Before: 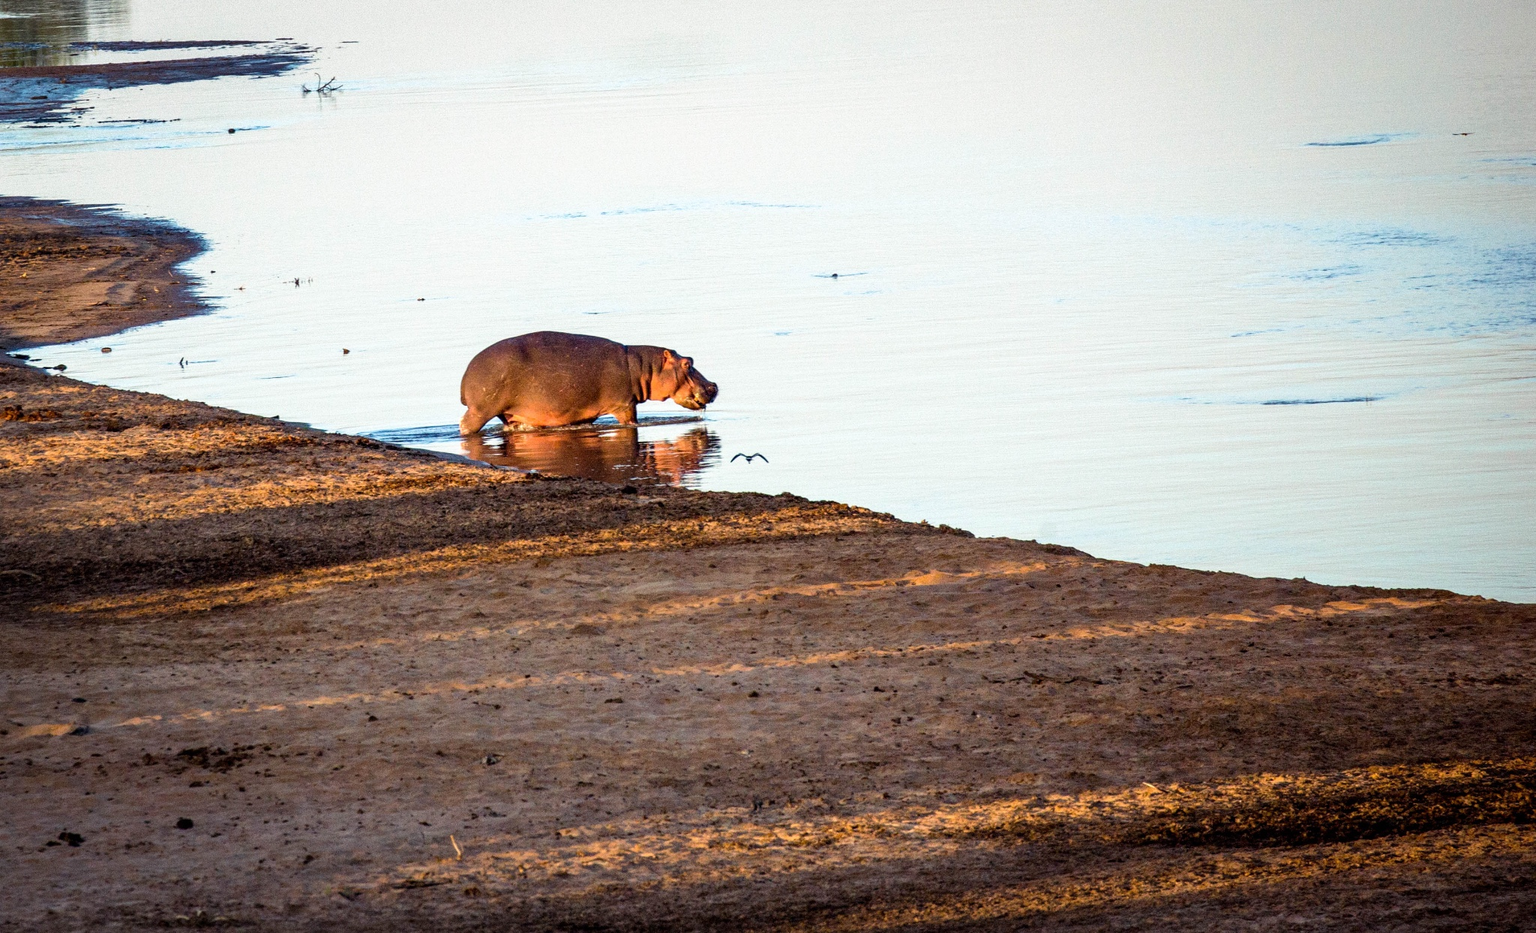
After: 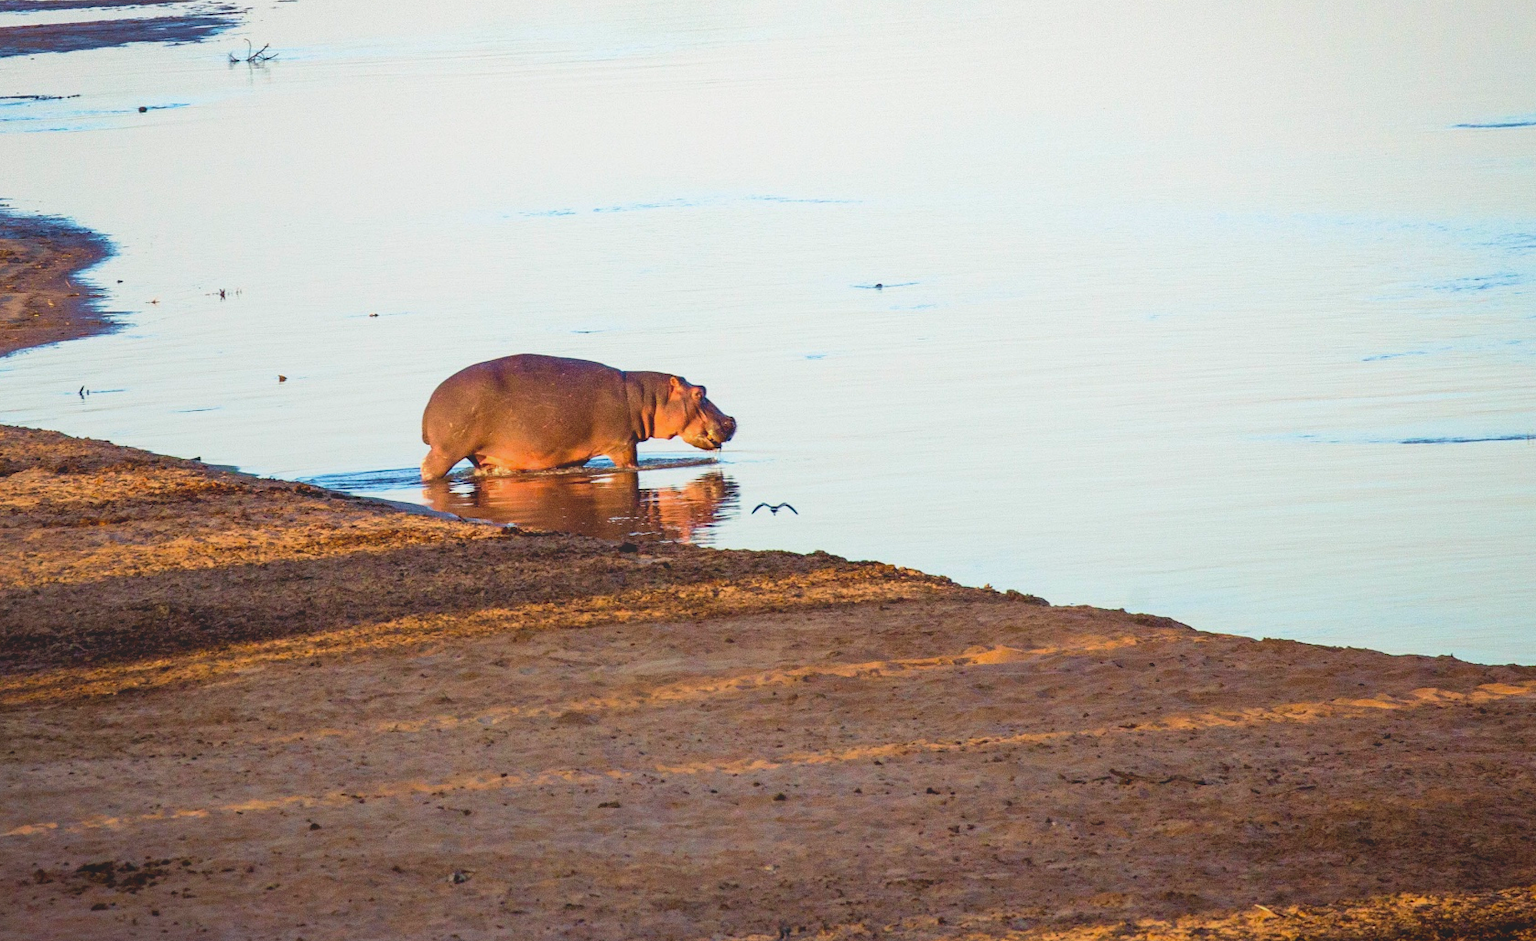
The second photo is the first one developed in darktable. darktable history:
crop and rotate: left 7.518%, top 4.425%, right 10.542%, bottom 12.909%
local contrast: detail 69%
velvia: strength 28.59%
